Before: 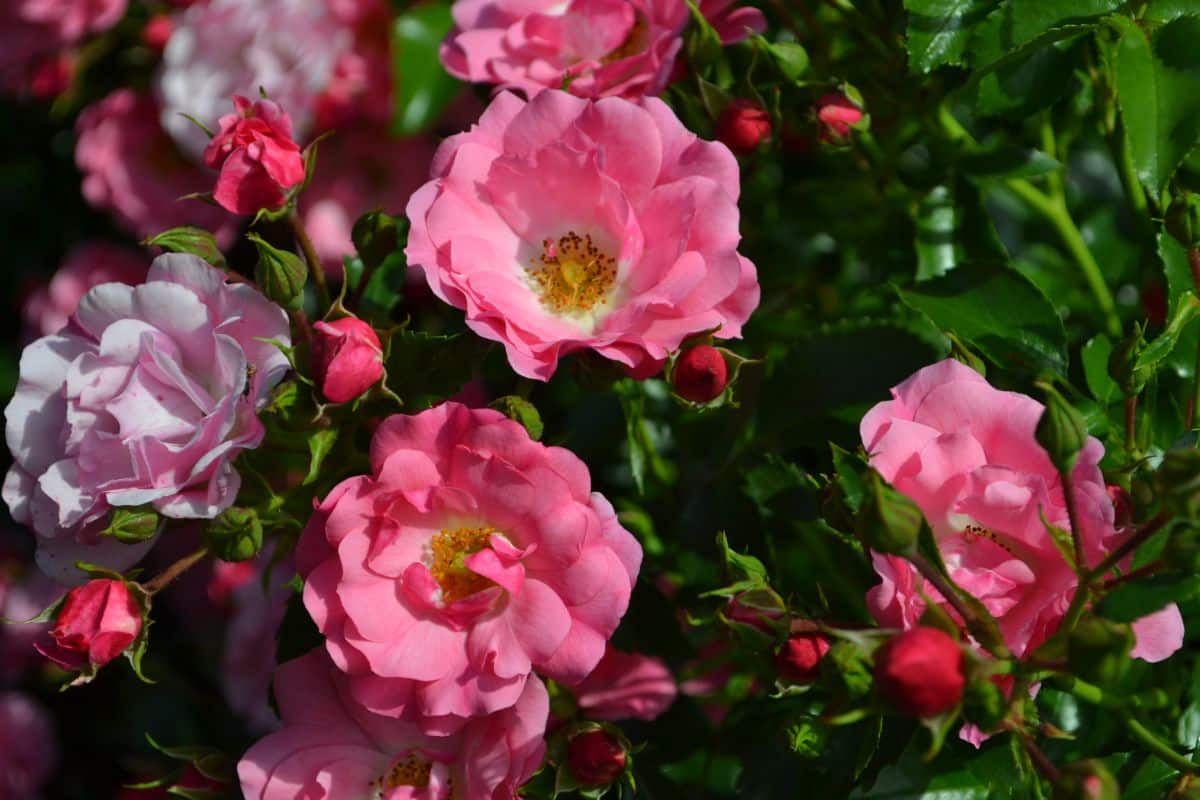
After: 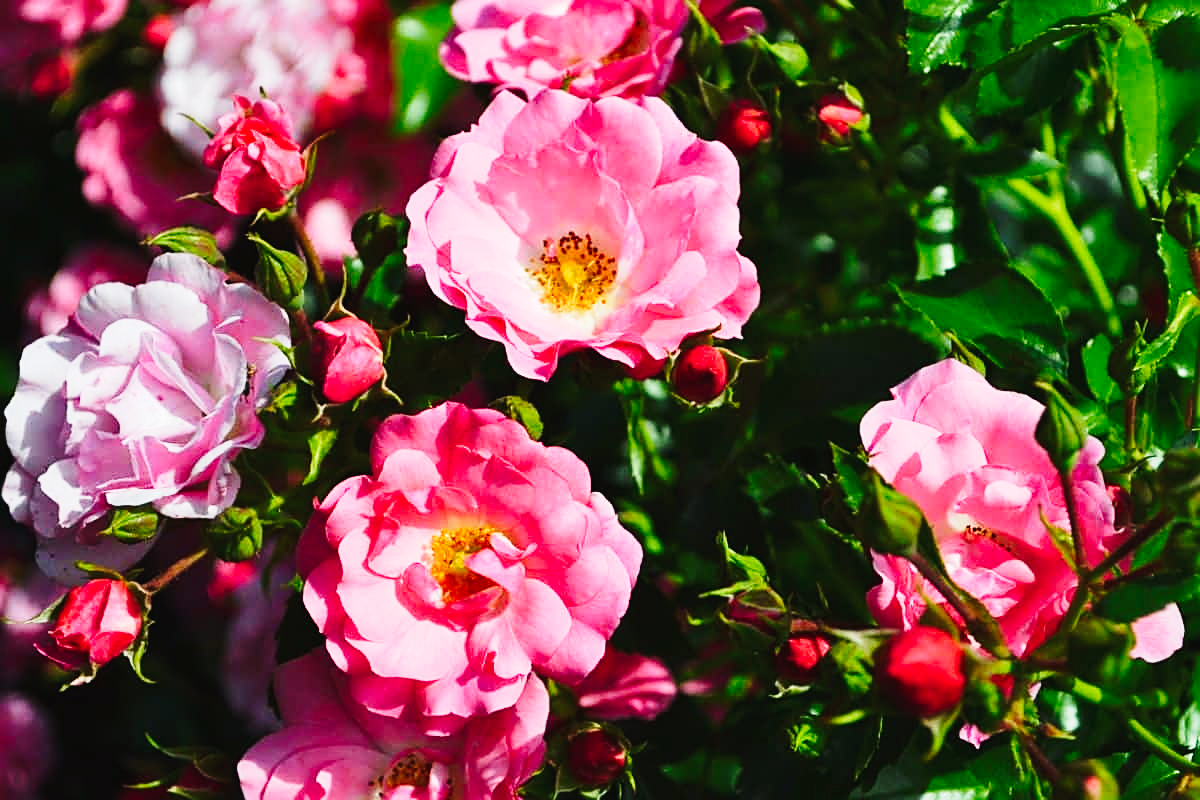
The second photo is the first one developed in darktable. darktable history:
tone curve: curves: ch0 [(0.003, 0.023) (0.071, 0.052) (0.236, 0.197) (0.466, 0.557) (0.625, 0.761) (0.783, 0.9) (0.994, 0.968)]; ch1 [(0, 0) (0.262, 0.227) (0.417, 0.386) (0.469, 0.467) (0.502, 0.498) (0.528, 0.53) (0.573, 0.579) (0.605, 0.621) (0.644, 0.671) (0.686, 0.728) (0.994, 0.987)]; ch2 [(0, 0) (0.262, 0.188) (0.385, 0.353) (0.427, 0.424) (0.495, 0.493) (0.515, 0.54) (0.547, 0.561) (0.589, 0.613) (0.644, 0.748) (1, 1)], preserve colors none
exposure: black level correction 0, exposure 0.696 EV, compensate highlight preservation false
sharpen: on, module defaults
